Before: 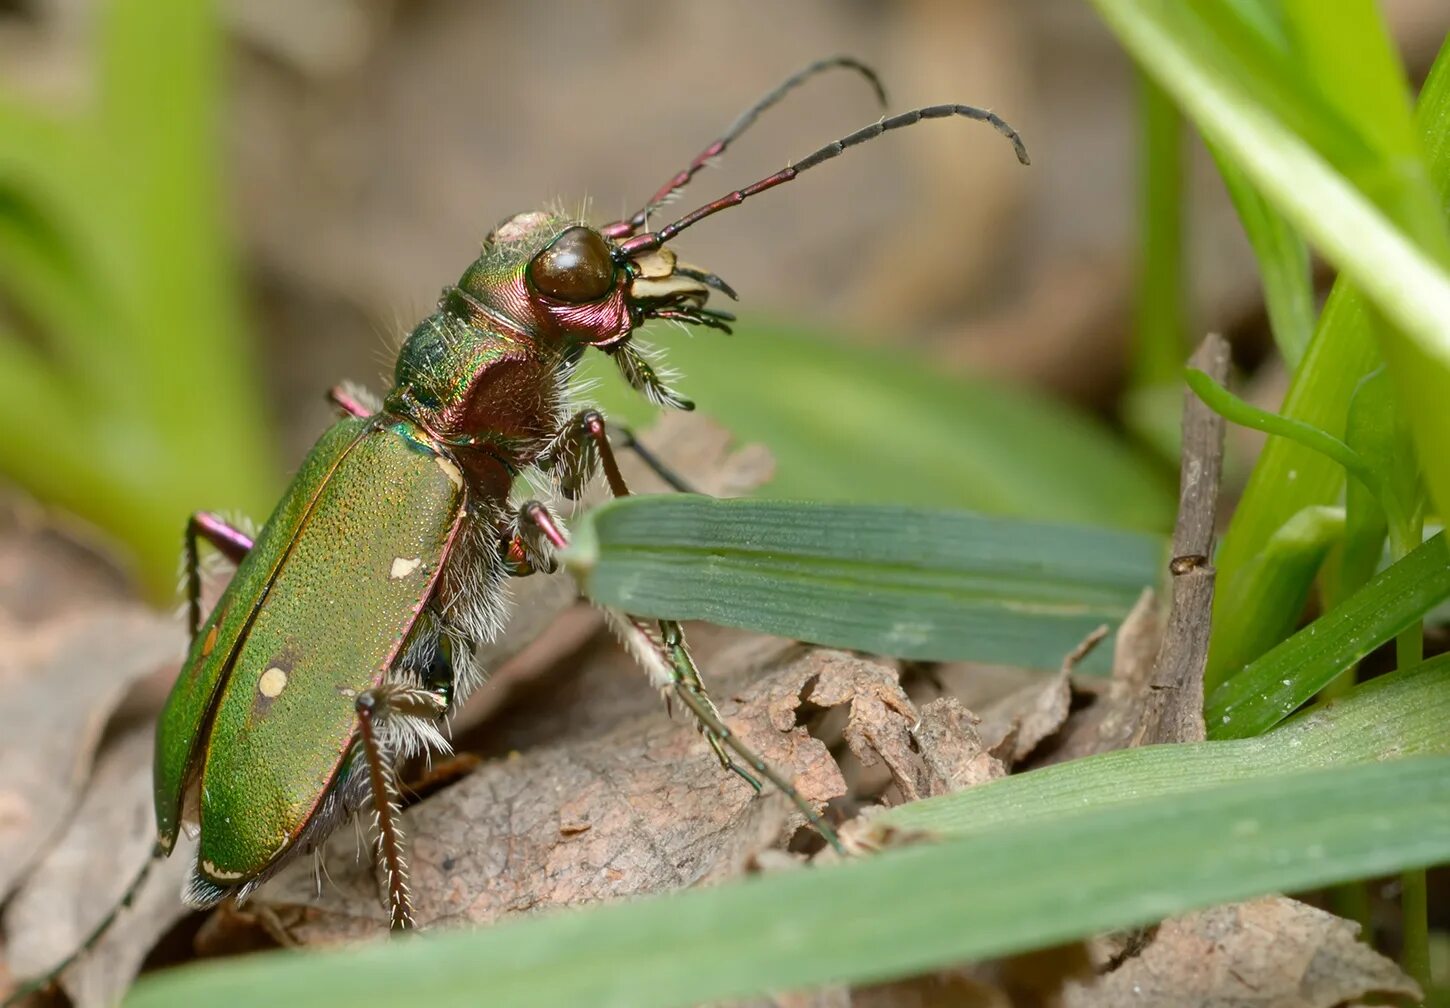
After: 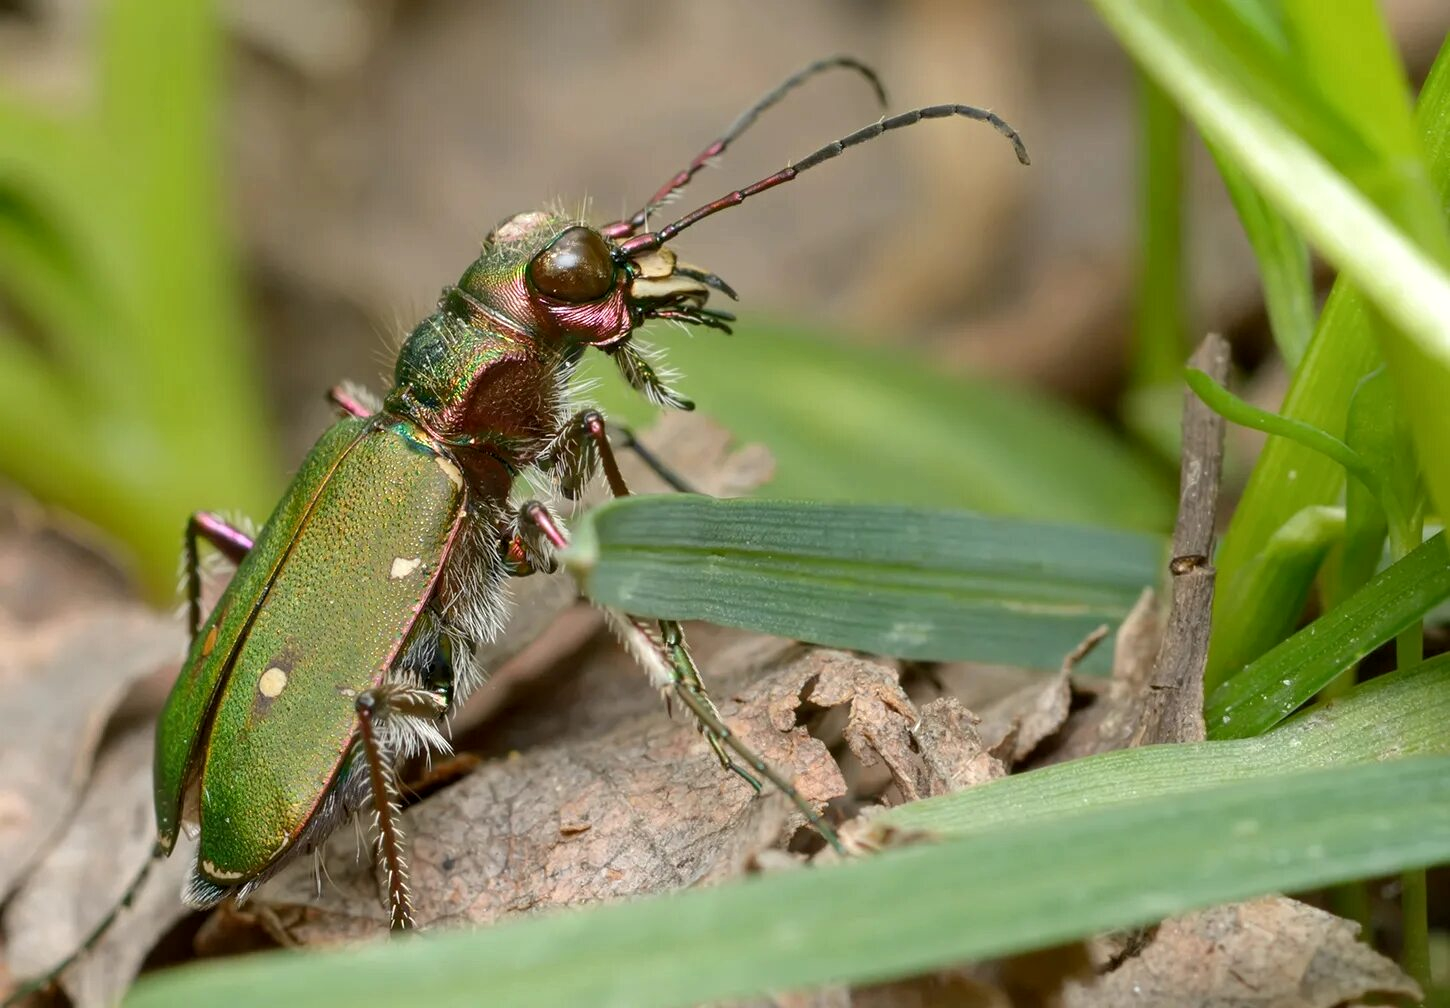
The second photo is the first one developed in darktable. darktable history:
local contrast: highlights 106%, shadows 98%, detail 120%, midtone range 0.2
